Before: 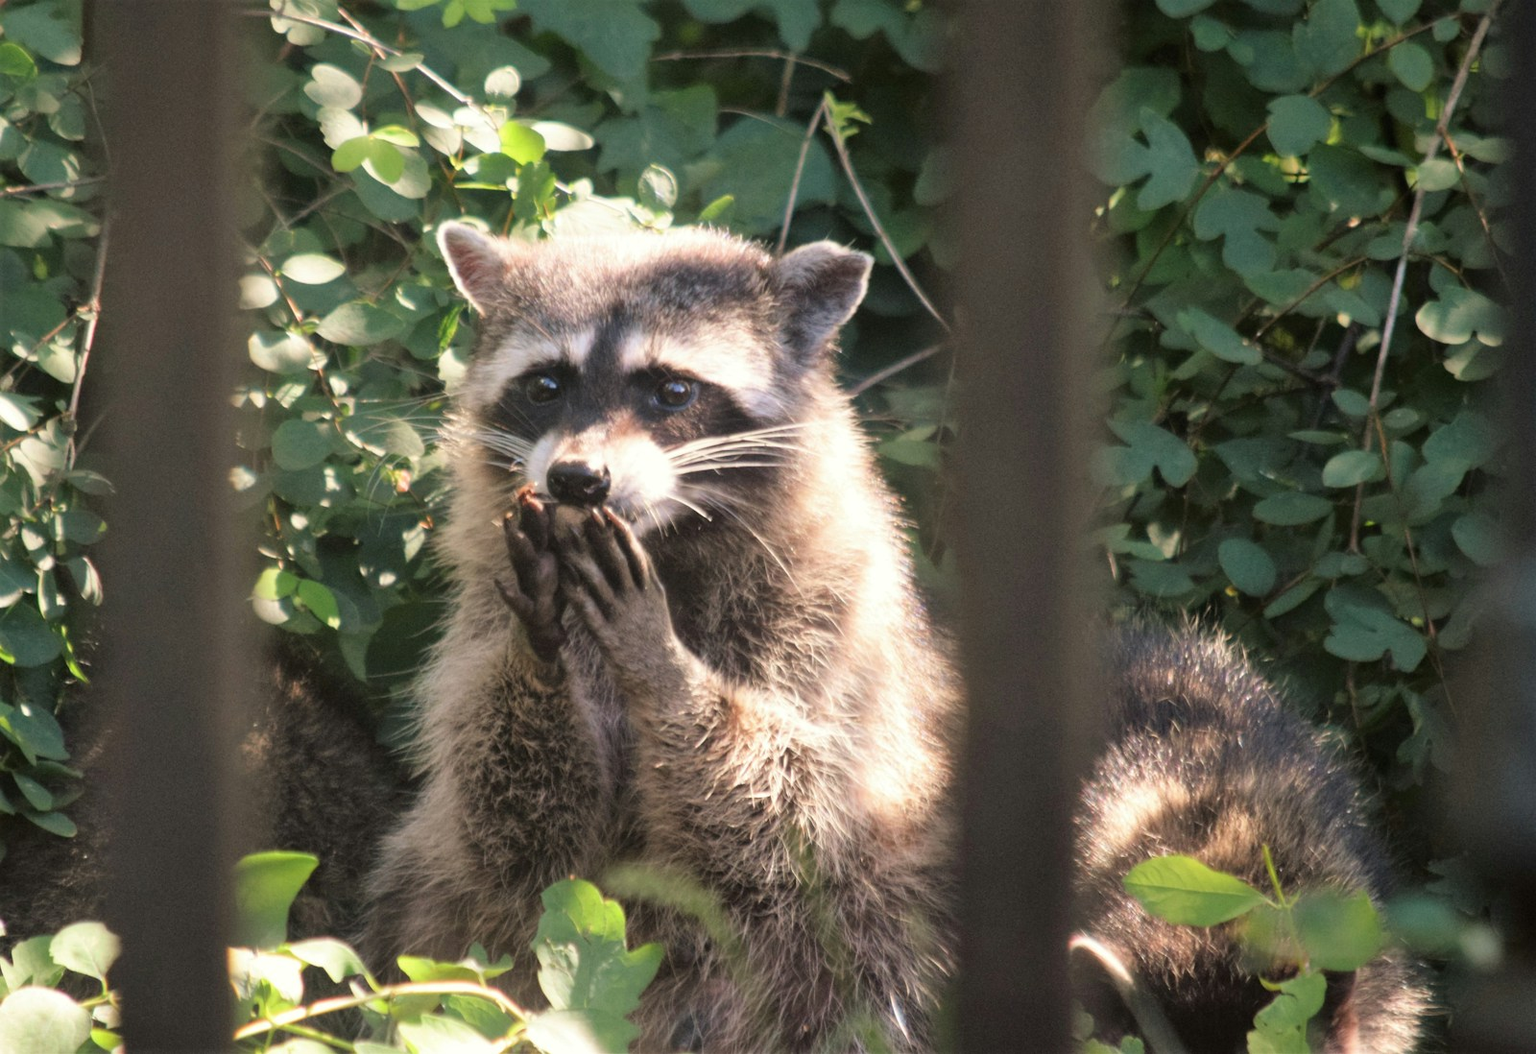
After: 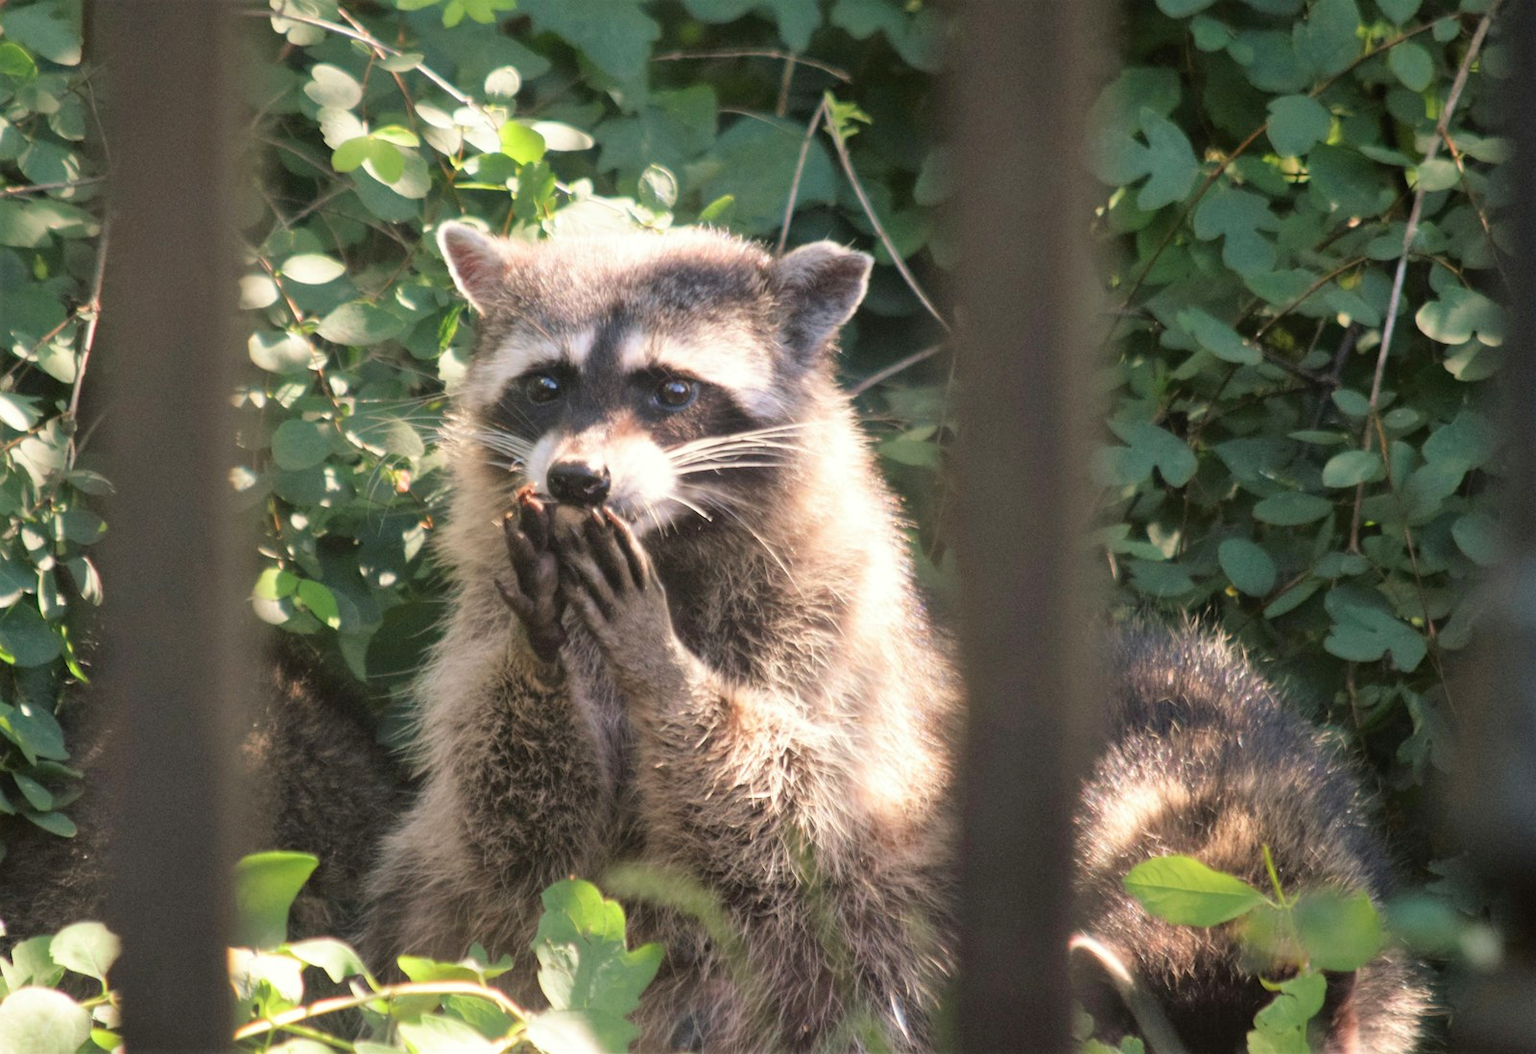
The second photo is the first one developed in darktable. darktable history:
levels: white 90.66%, levels [0, 0.478, 1]
